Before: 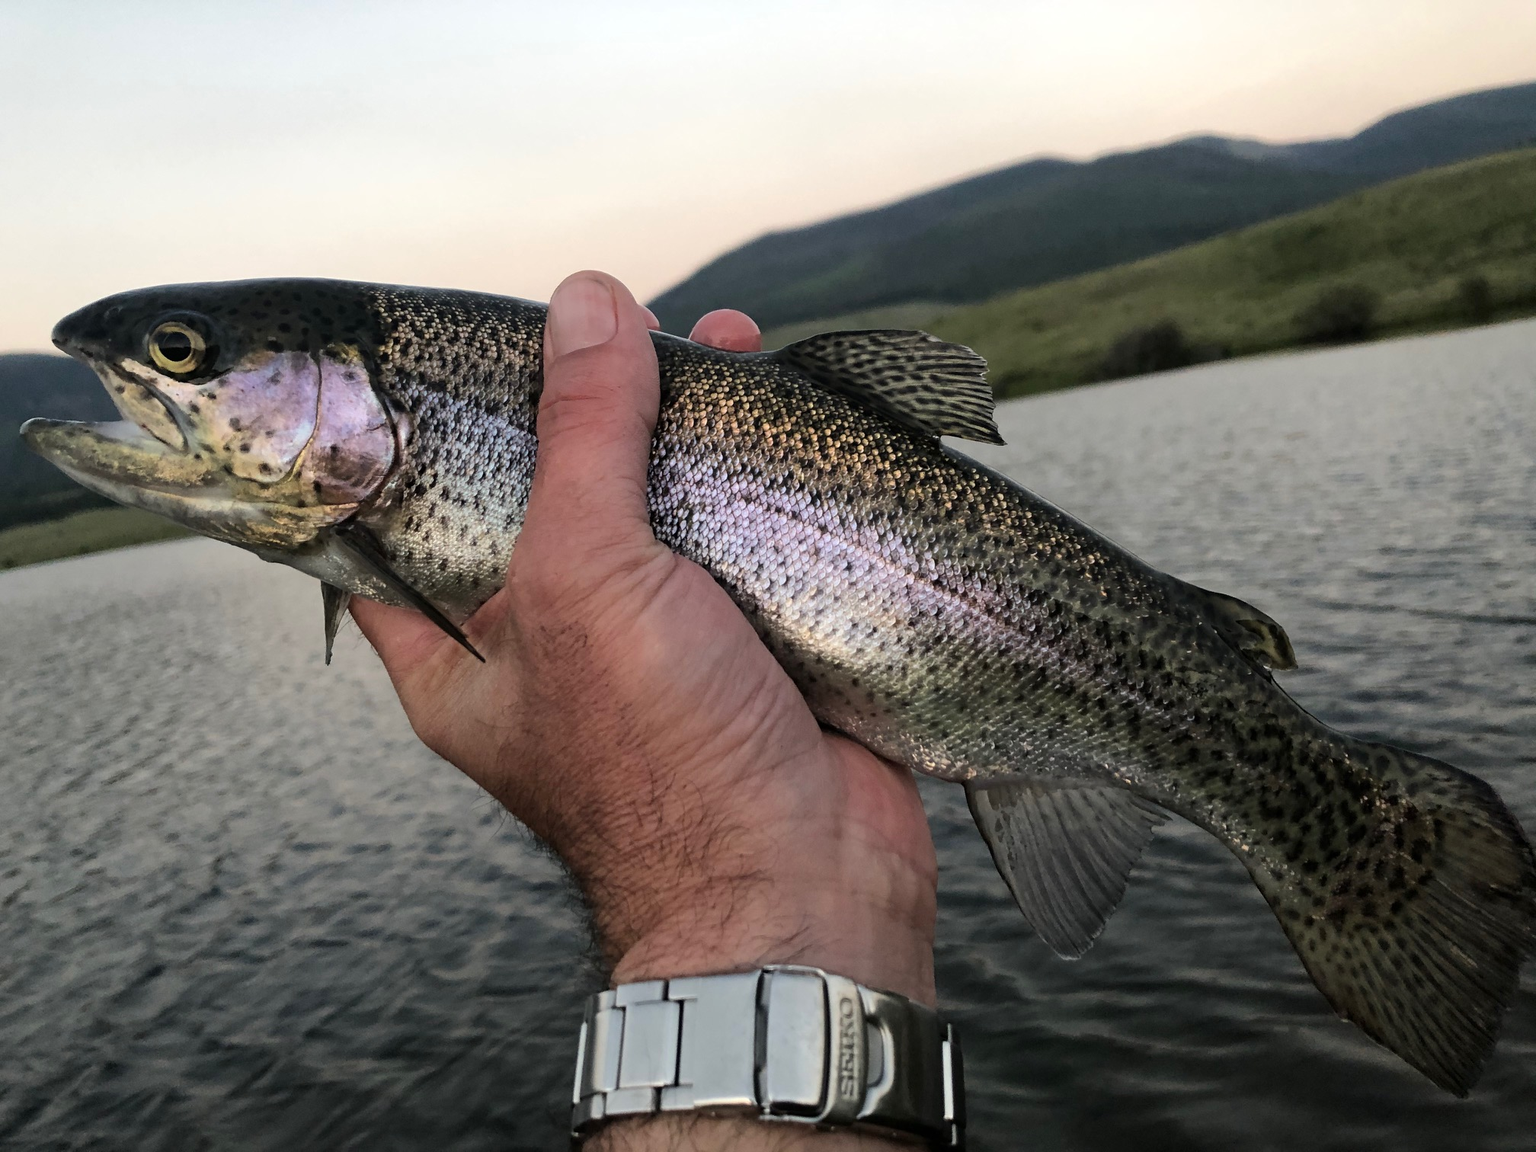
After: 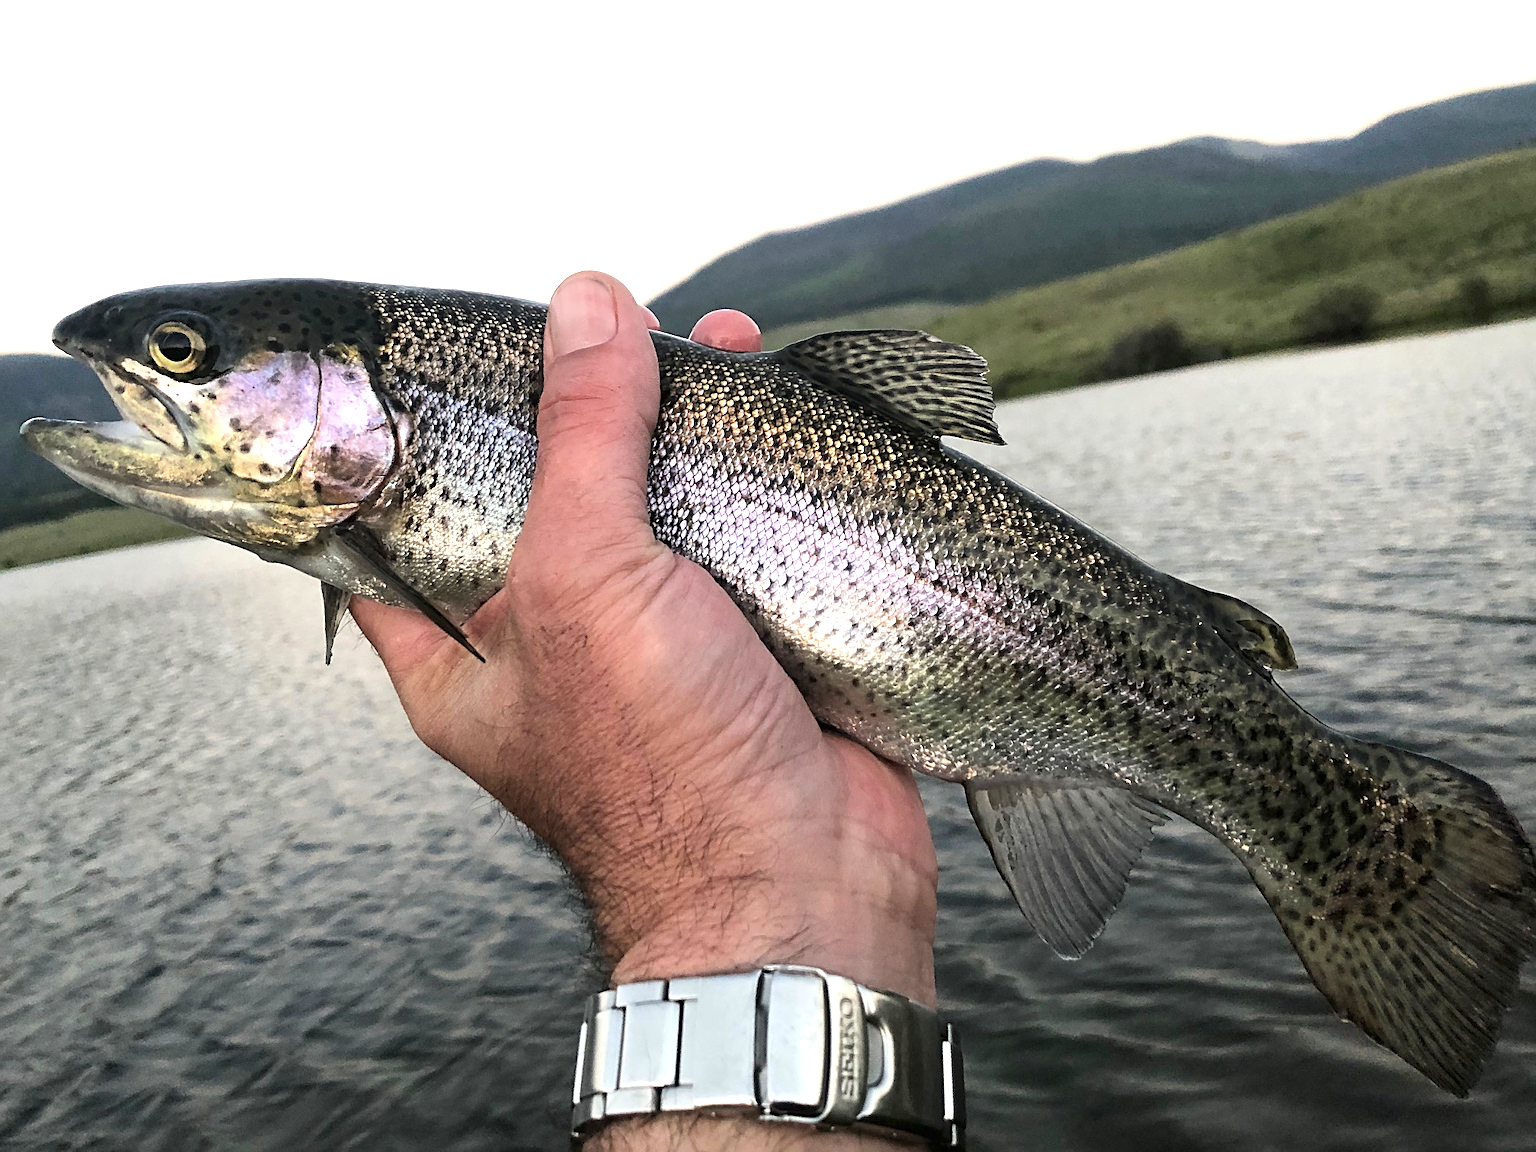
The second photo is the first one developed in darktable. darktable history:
sharpen: on, module defaults
exposure: black level correction 0, exposure 1 EV, compensate exposure bias true, compensate highlight preservation false
